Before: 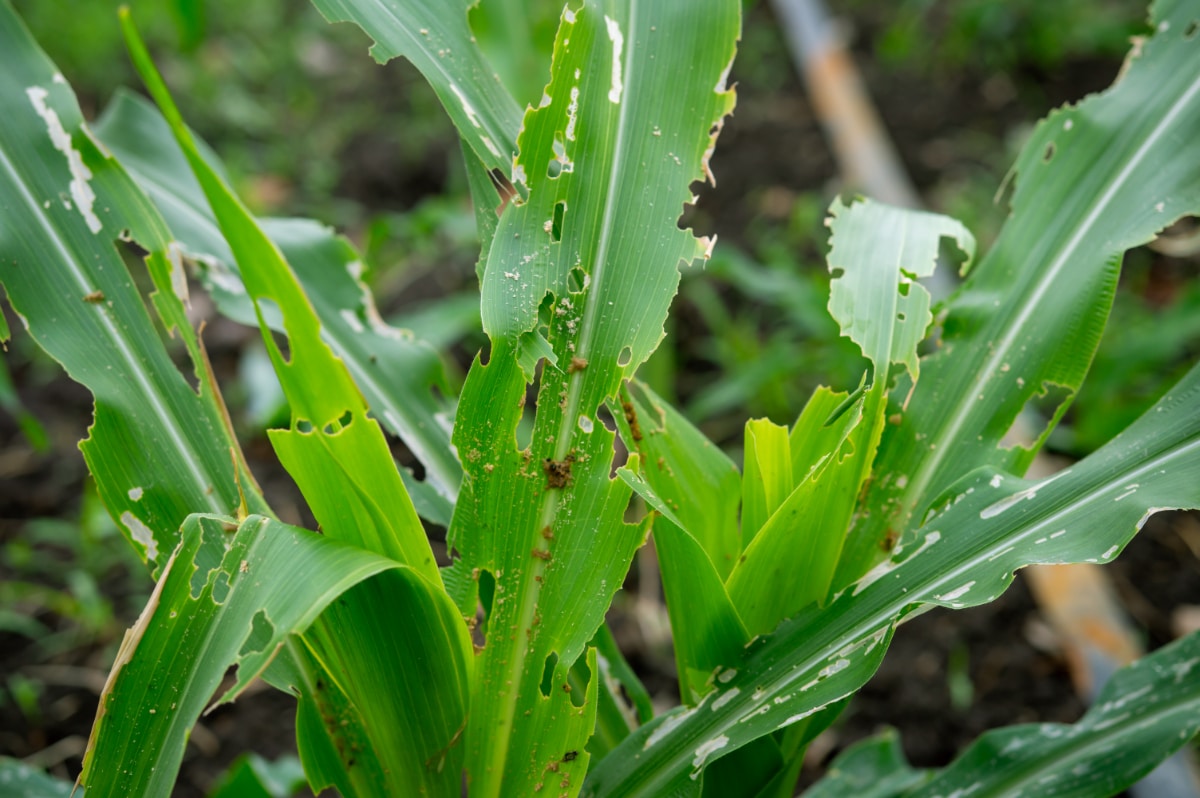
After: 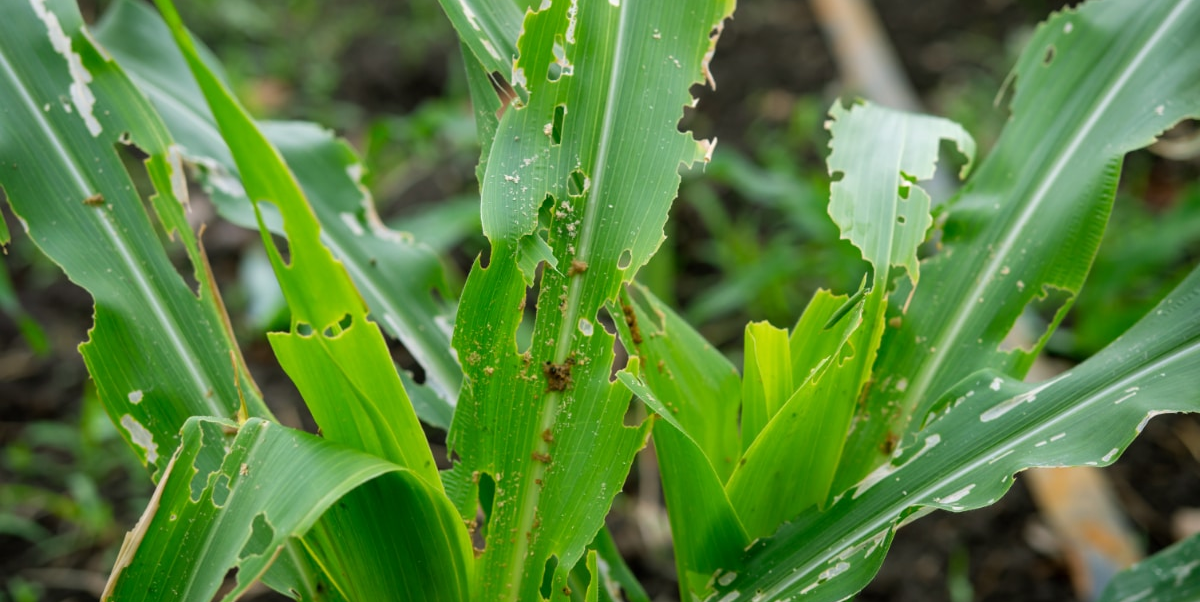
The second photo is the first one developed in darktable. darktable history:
crop and rotate: top 12.193%, bottom 12.343%
